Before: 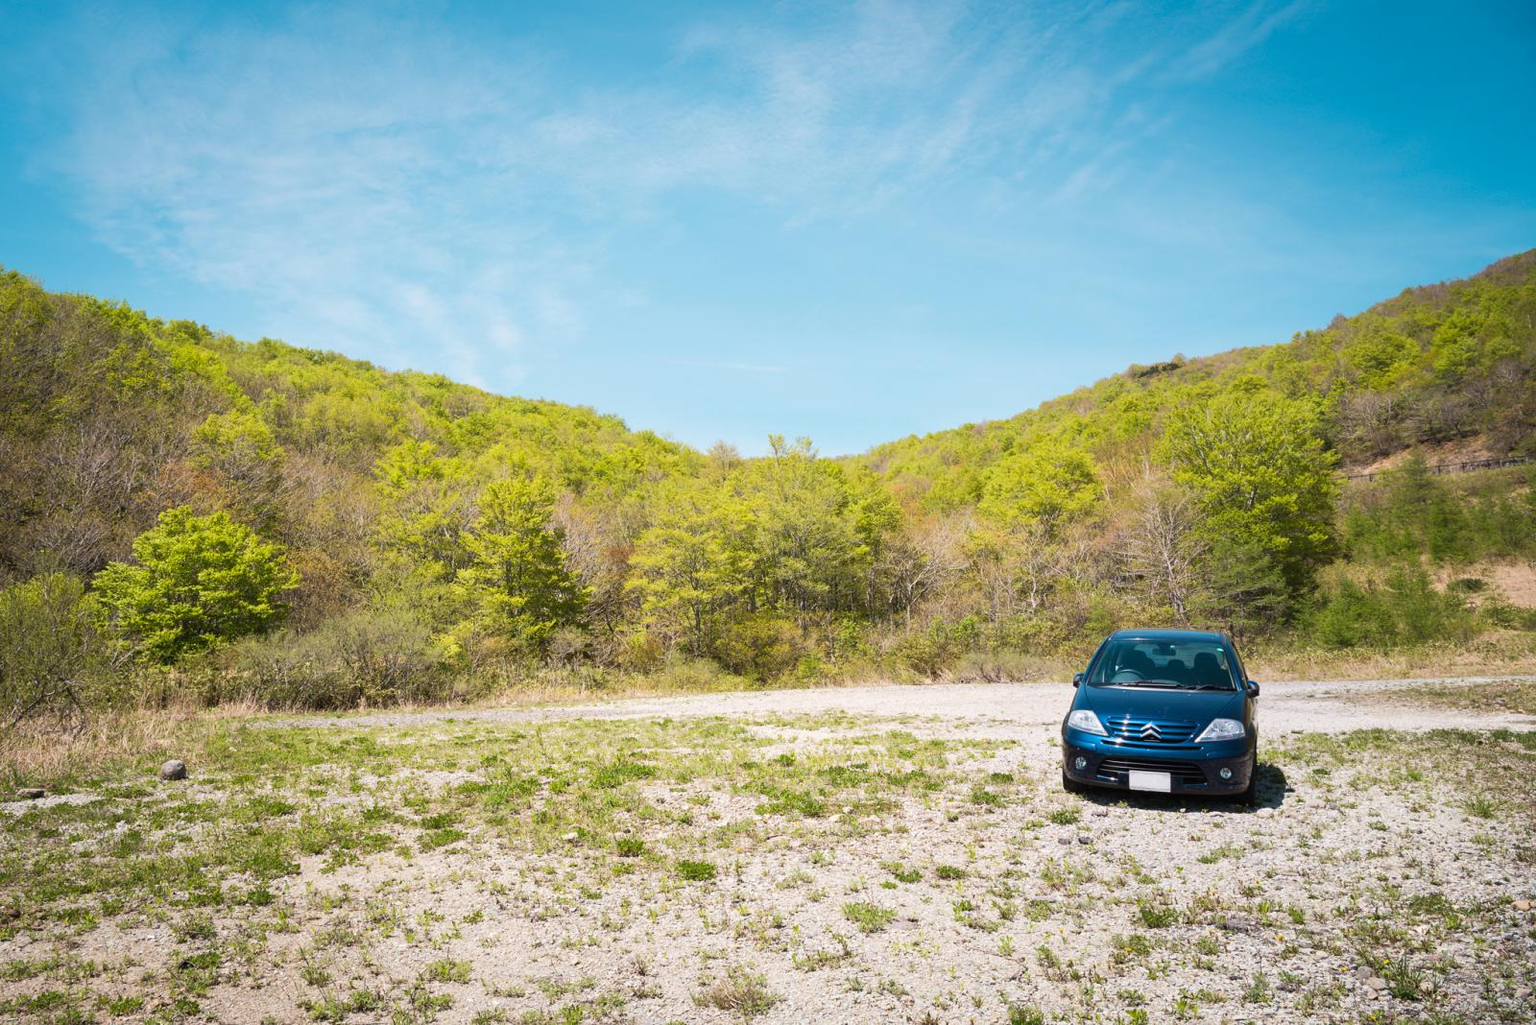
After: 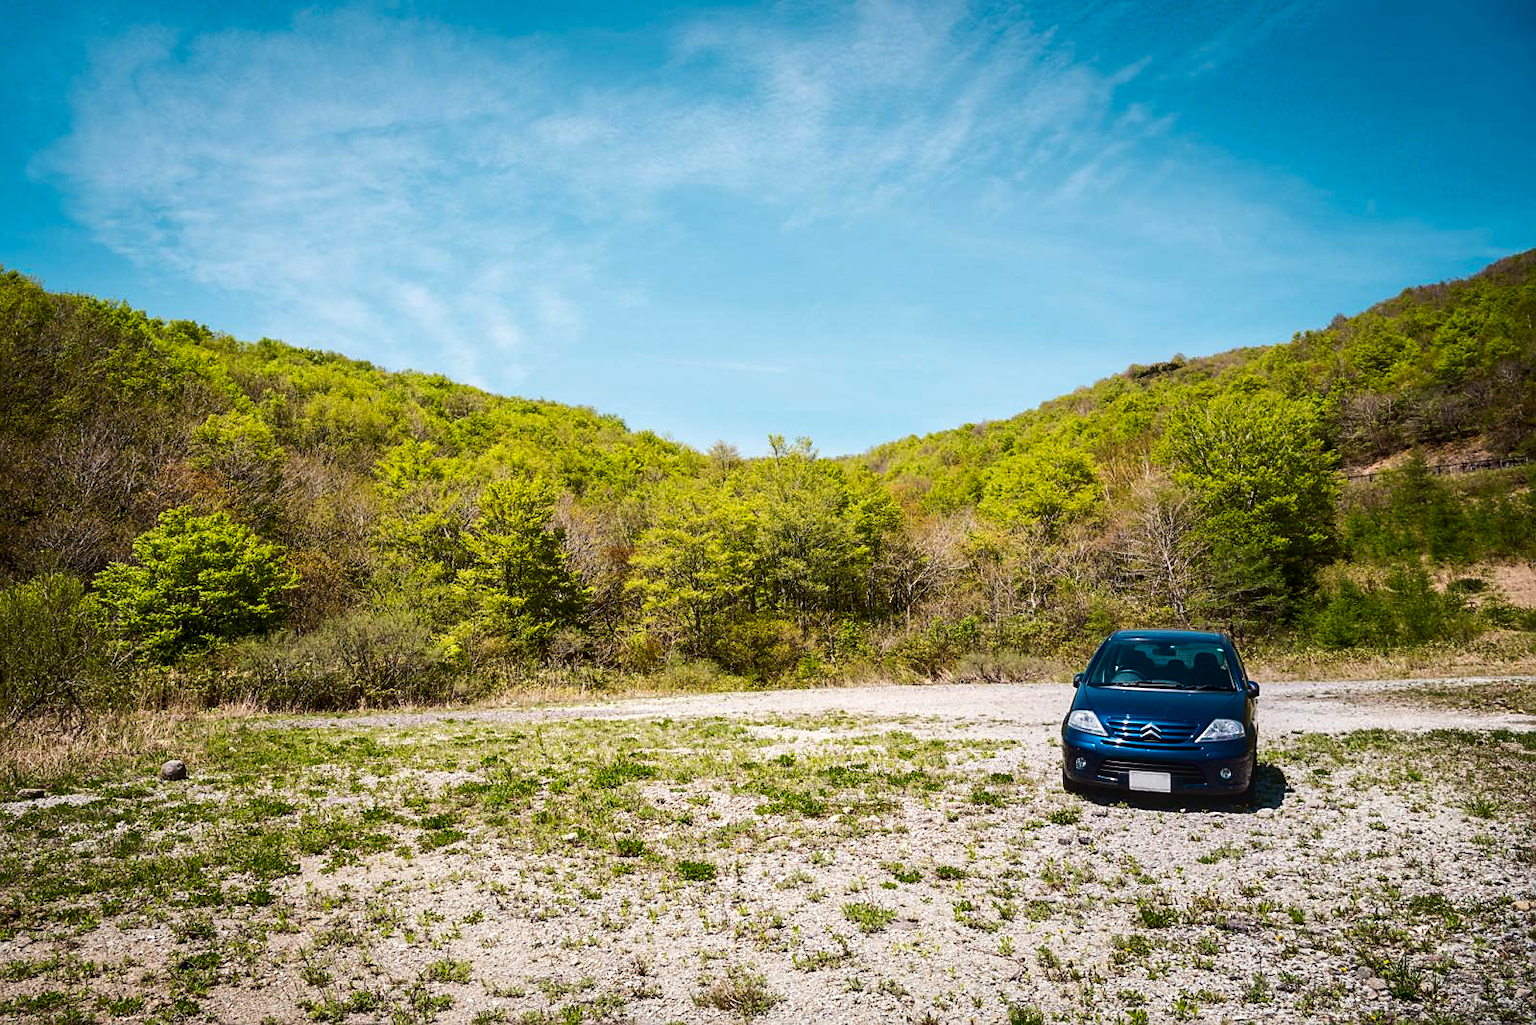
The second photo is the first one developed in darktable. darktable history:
local contrast: on, module defaults
sharpen: radius 1.913, amount 0.41, threshold 1.66
contrast brightness saturation: contrast 0.128, brightness -0.224, saturation 0.137
